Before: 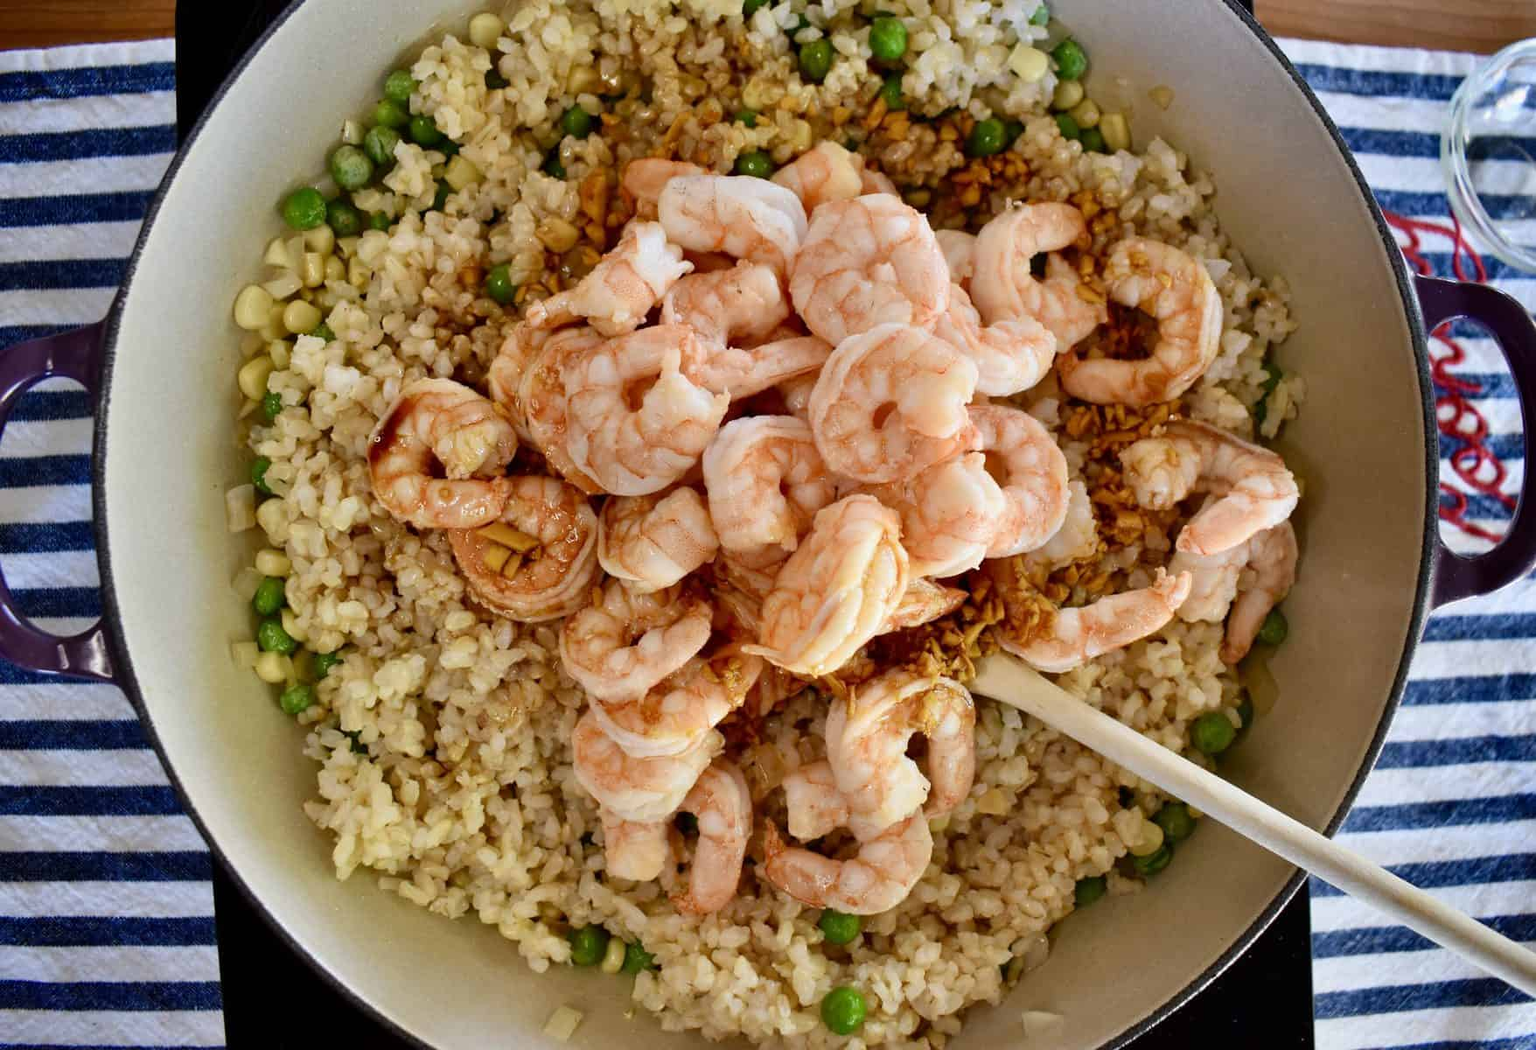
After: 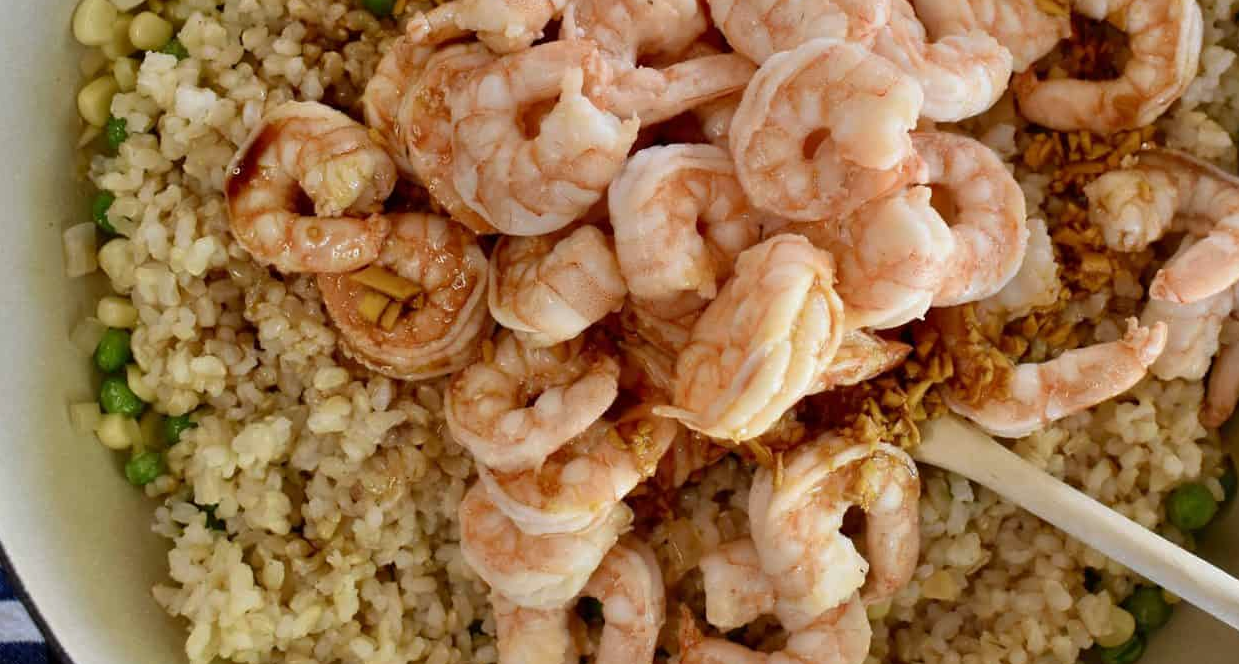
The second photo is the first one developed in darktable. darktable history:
crop: left 11.123%, top 27.61%, right 18.3%, bottom 17.034%
tone curve: curves: ch0 [(0, 0) (0.915, 0.89) (1, 1)]
